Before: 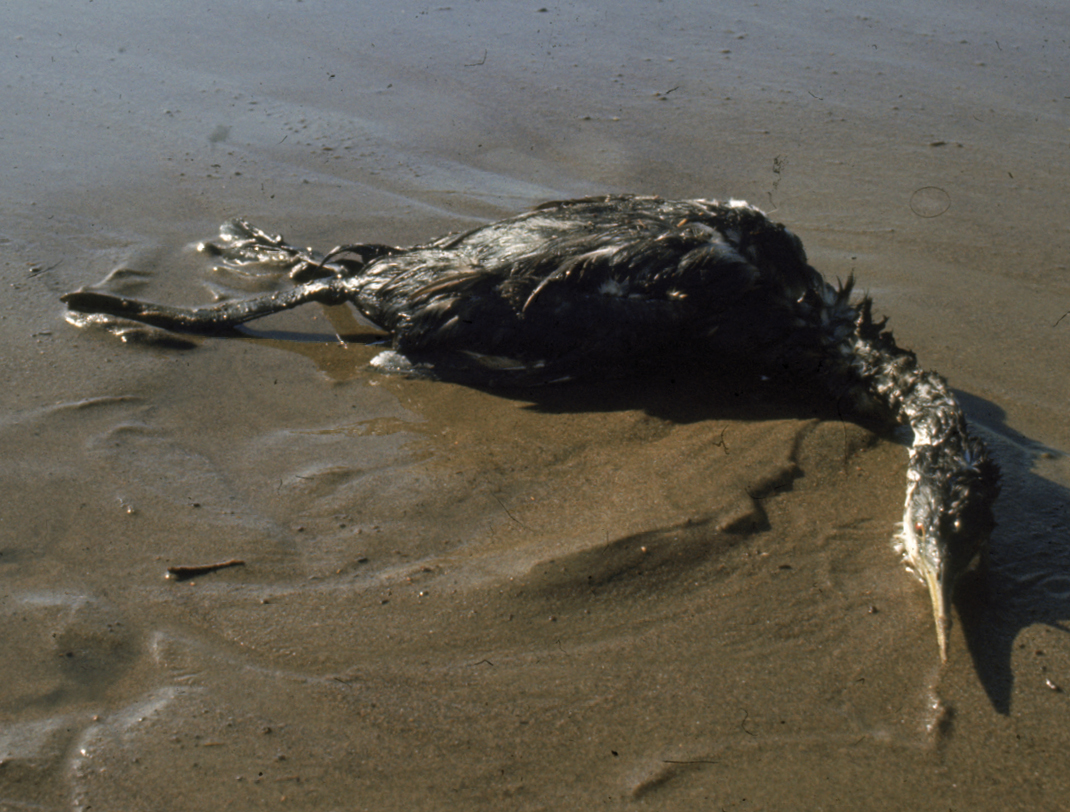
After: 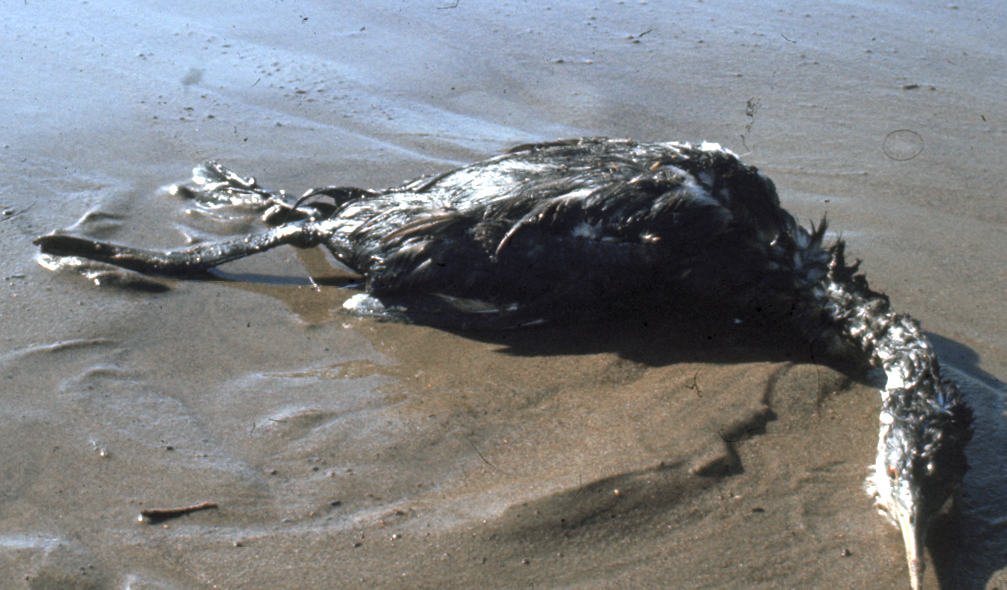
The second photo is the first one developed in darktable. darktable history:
color zones: curves: ch0 [(0, 0.5) (0.125, 0.4) (0.25, 0.5) (0.375, 0.4) (0.5, 0.4) (0.625, 0.6) (0.75, 0.6) (0.875, 0.5)]; ch1 [(0, 0.4) (0.125, 0.5) (0.25, 0.4) (0.375, 0.4) (0.5, 0.4) (0.625, 0.4) (0.75, 0.5) (0.875, 0.4)]; ch2 [(0, 0.6) (0.125, 0.5) (0.25, 0.5) (0.375, 0.6) (0.5, 0.6) (0.625, 0.5) (0.75, 0.5) (0.875, 0.5)]
exposure: exposure 1 EV, compensate highlight preservation false
crop: left 2.536%, top 7.121%, right 3.312%, bottom 20.123%
color correction: highlights a* -2.02, highlights b* -18.24
